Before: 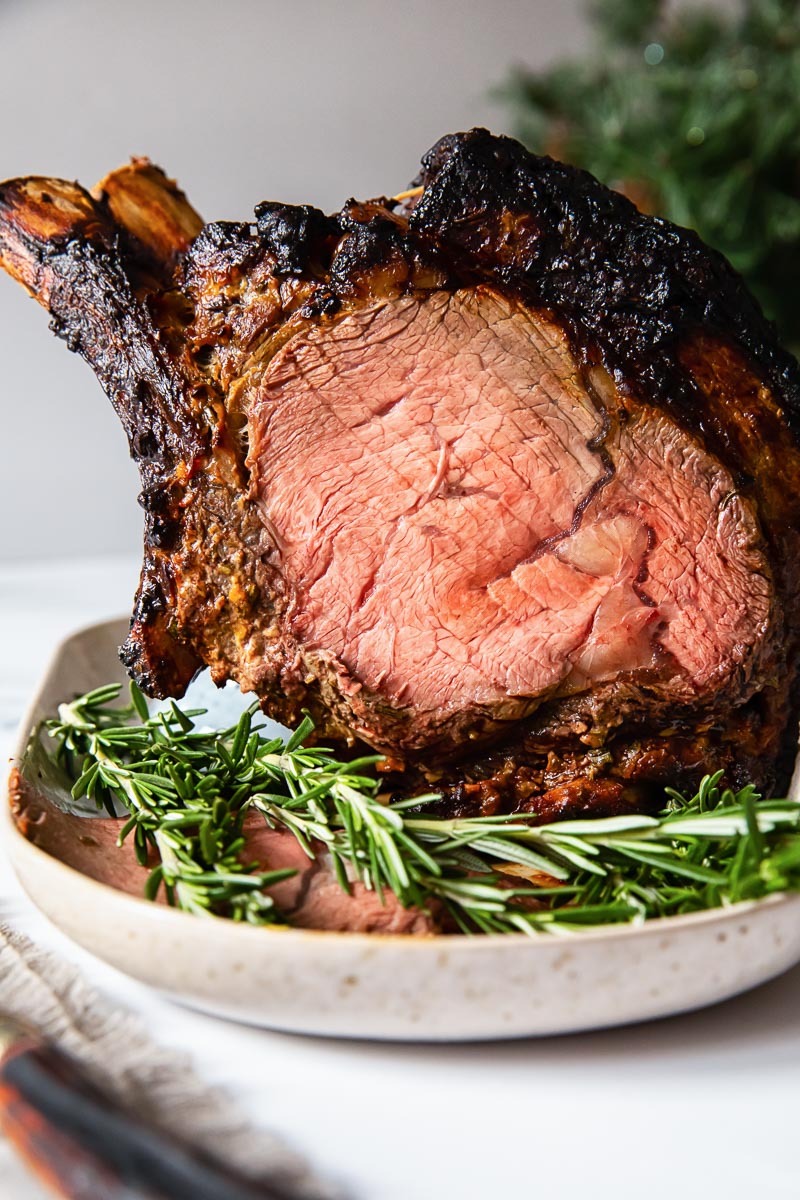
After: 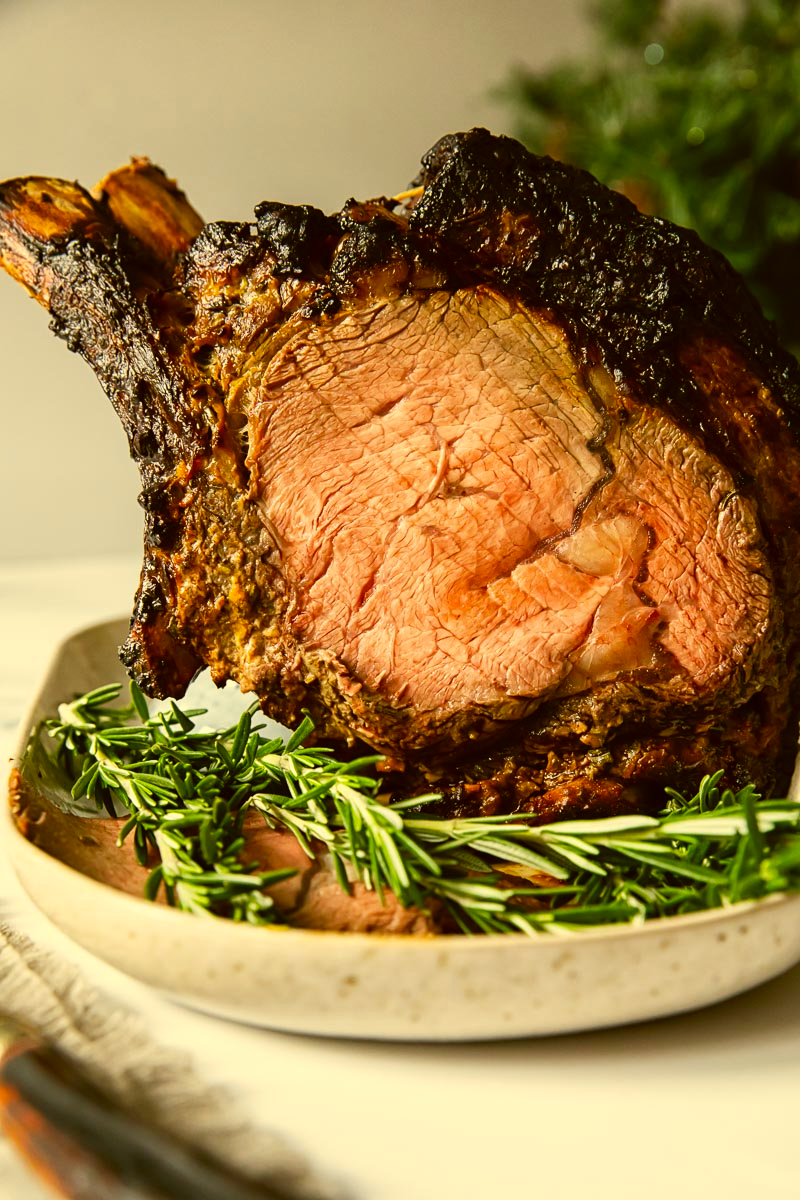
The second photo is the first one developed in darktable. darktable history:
color correction: highlights a* 0.126, highlights b* 29.75, shadows a* -0.184, shadows b* 21.71
